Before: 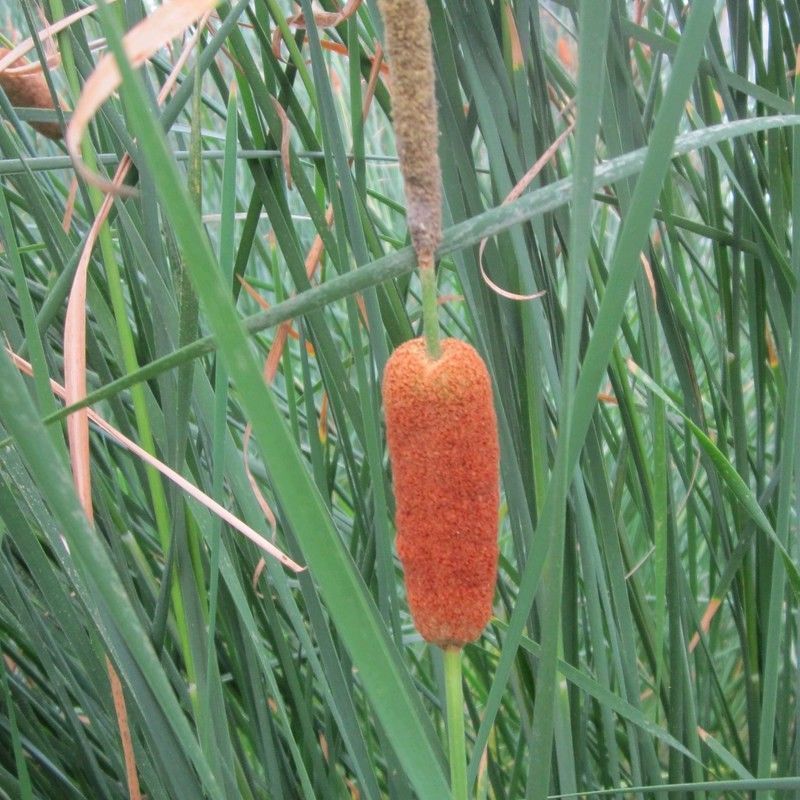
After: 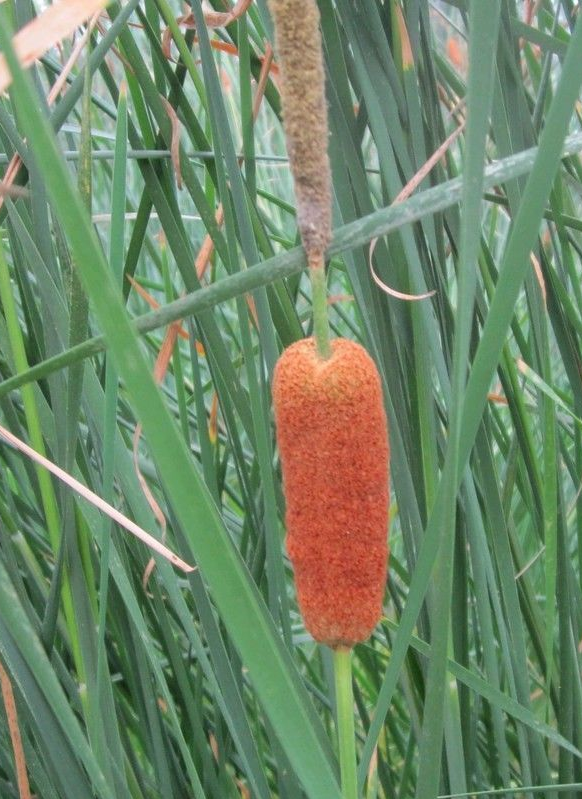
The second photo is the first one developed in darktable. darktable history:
crop: left 13.848%, top 0%, right 13.389%
